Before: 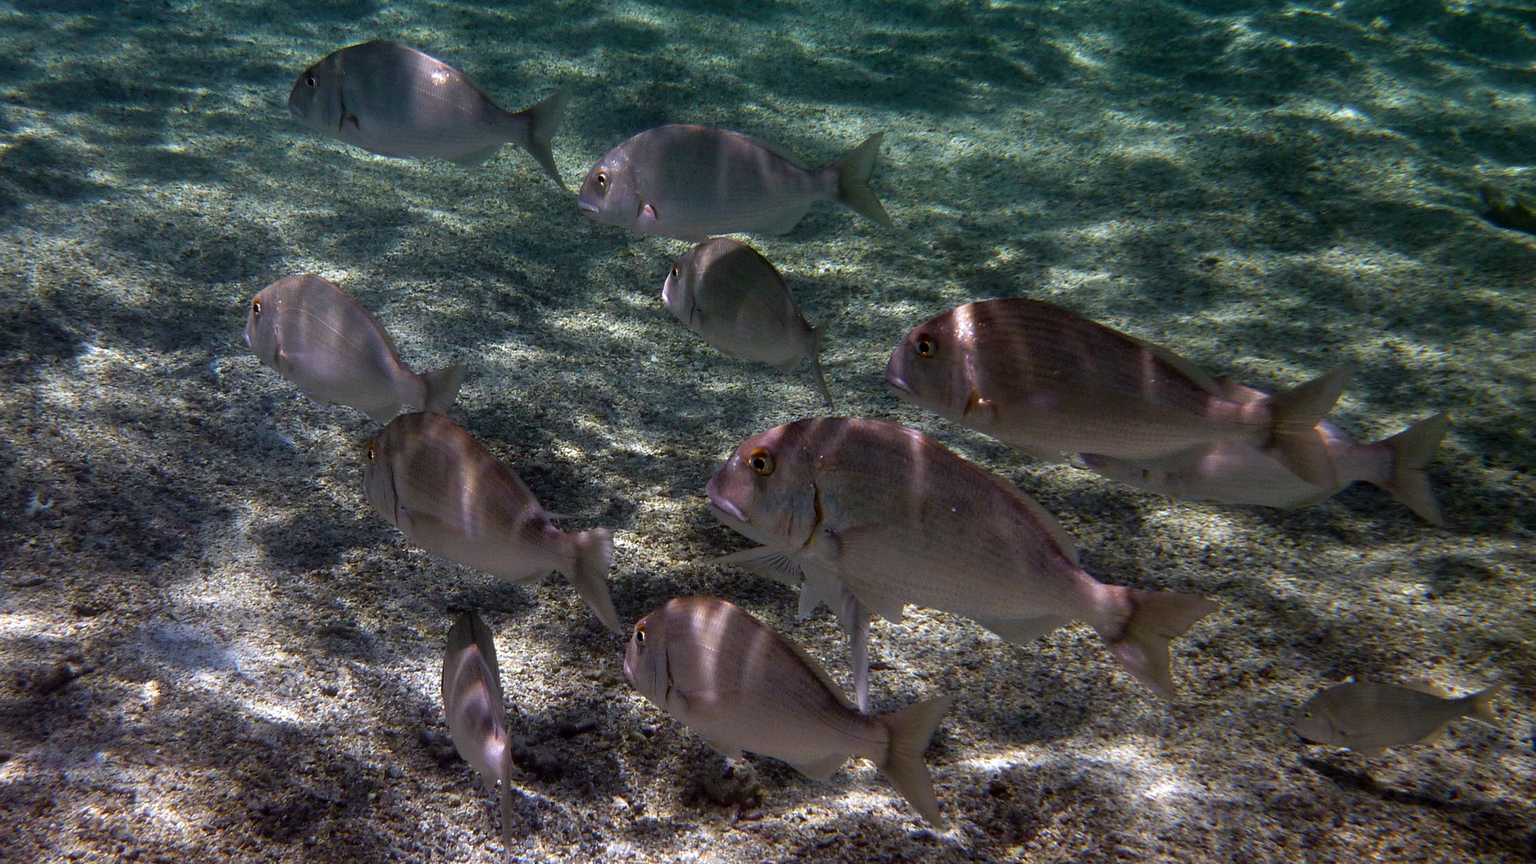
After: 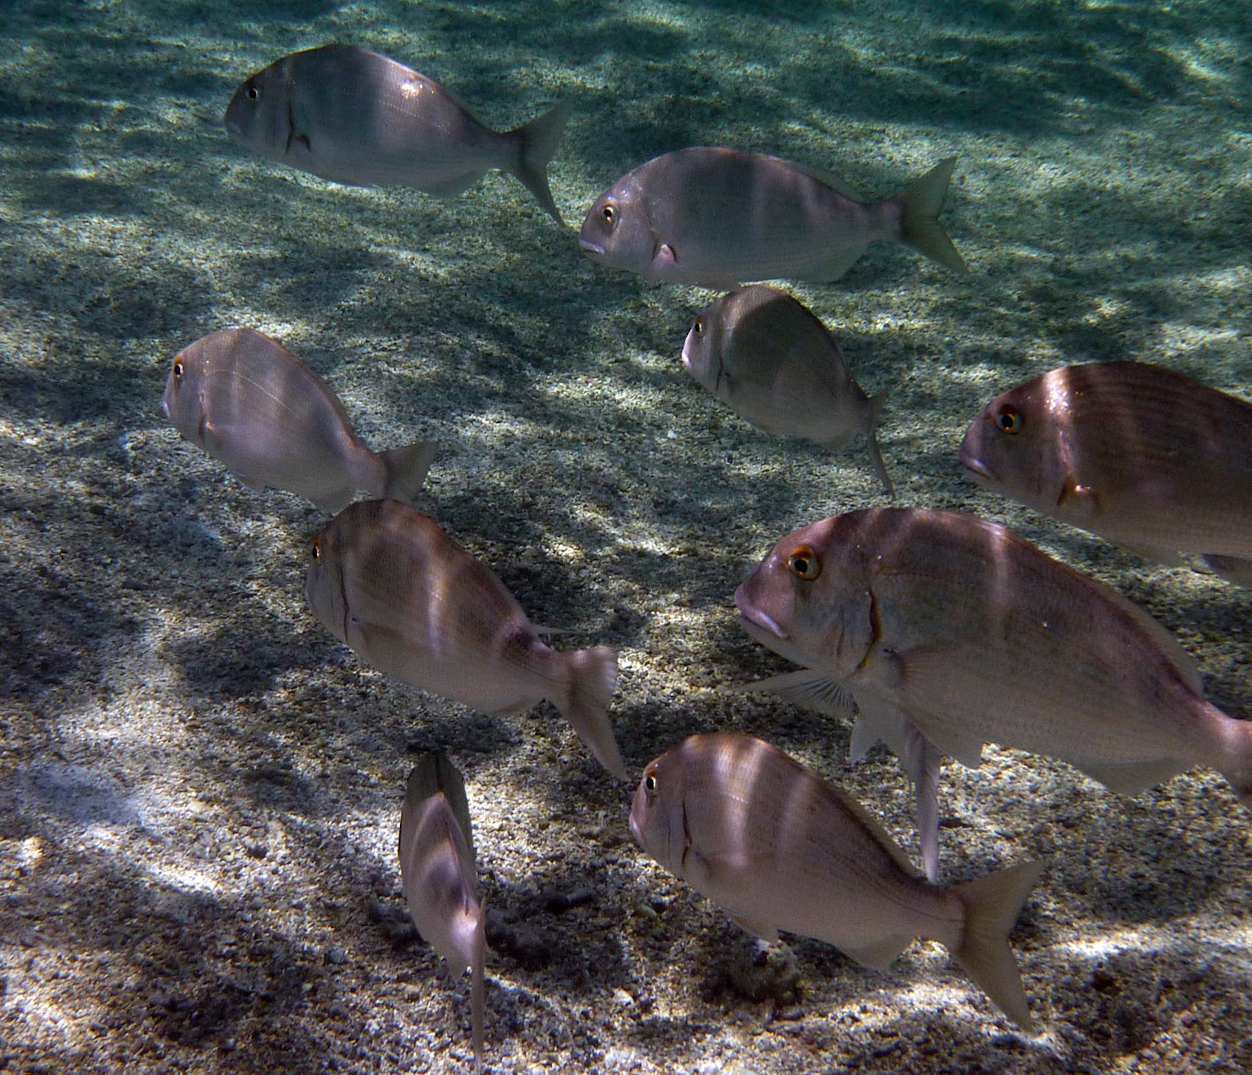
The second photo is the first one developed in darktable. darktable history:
rotate and perspective: rotation 0.226°, lens shift (vertical) -0.042, crop left 0.023, crop right 0.982, crop top 0.006, crop bottom 0.994
crop and rotate: left 6.617%, right 26.717%
